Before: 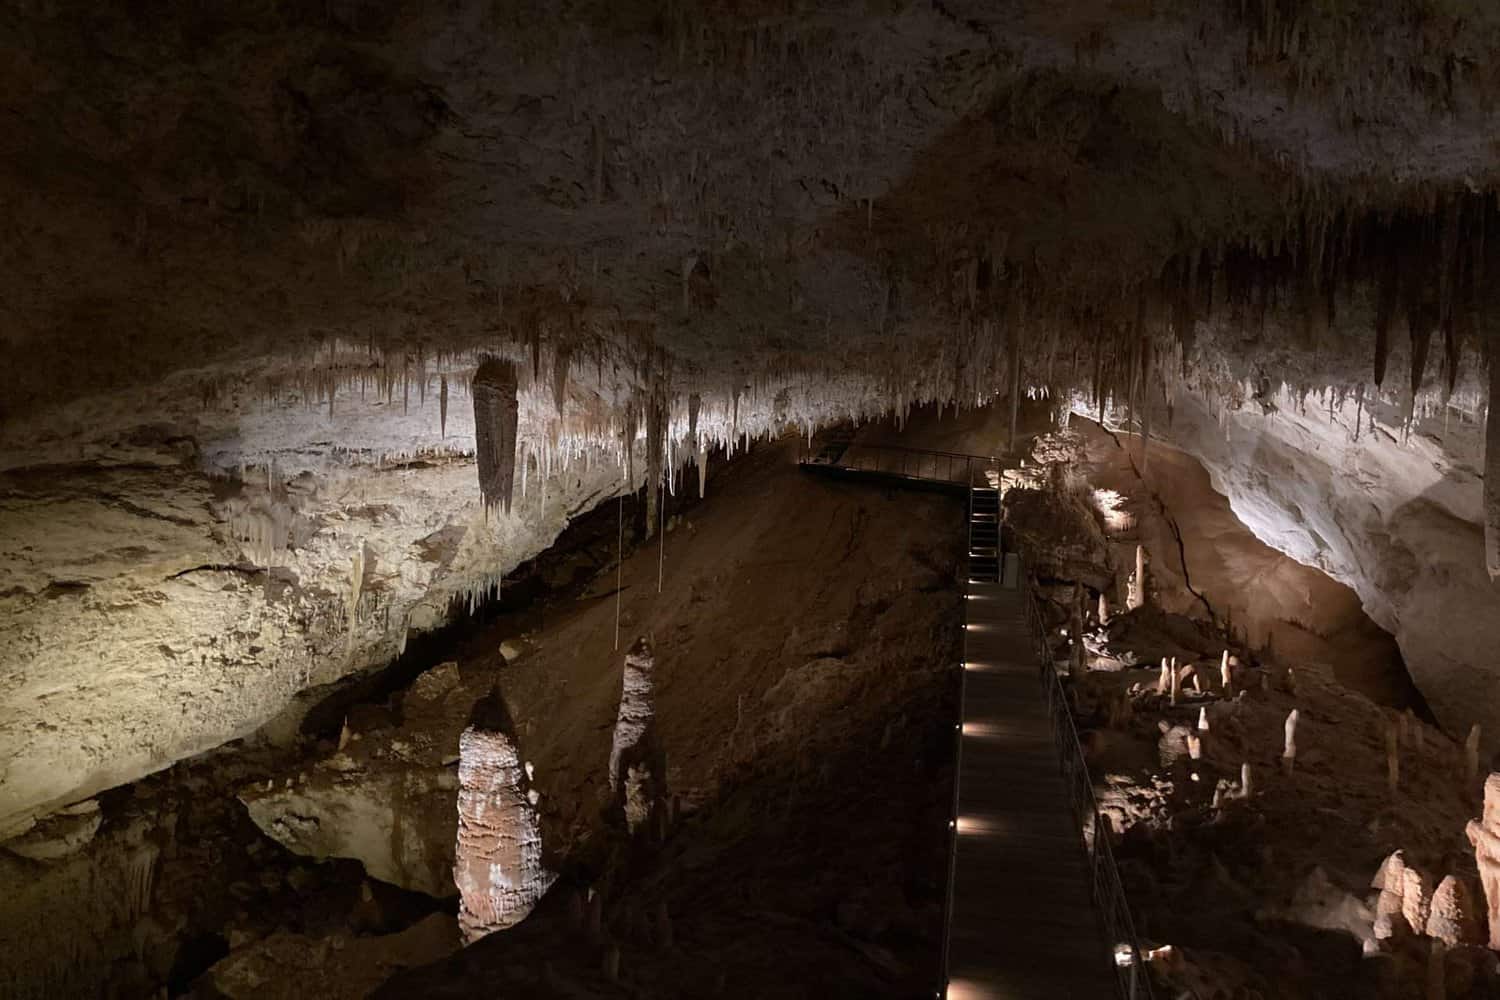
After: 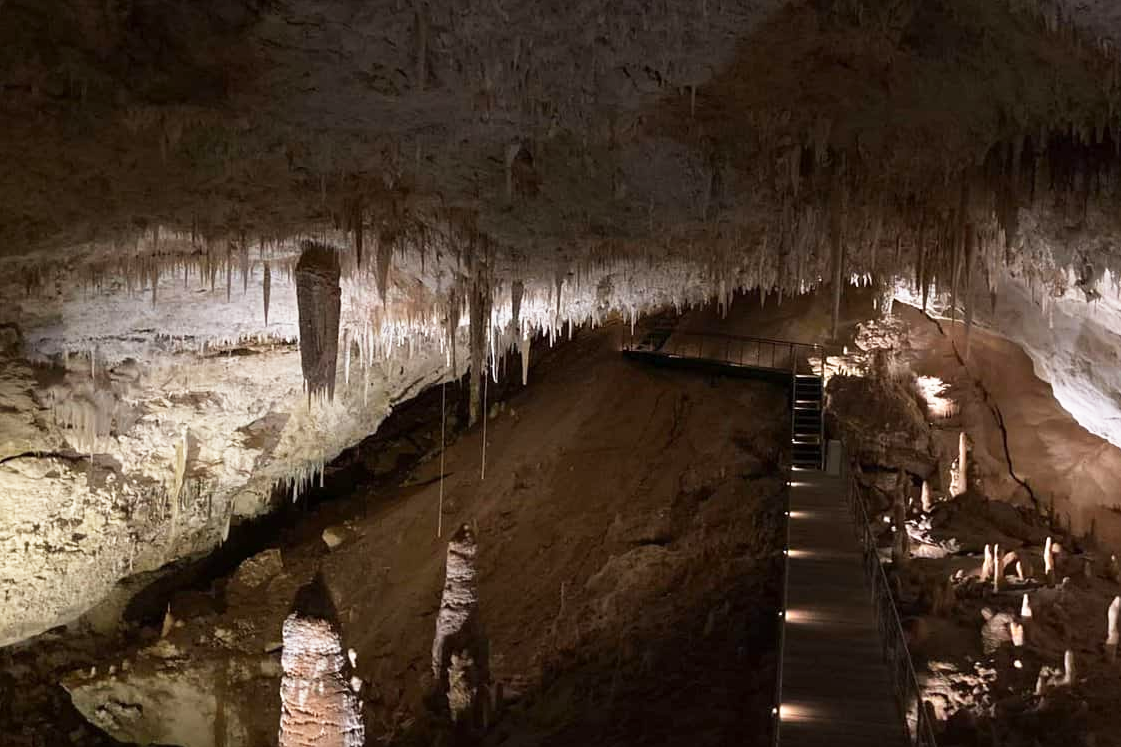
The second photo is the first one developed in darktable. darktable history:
crop and rotate: left 11.831%, top 11.346%, right 13.429%, bottom 13.899%
base curve: curves: ch0 [(0, 0) (0.579, 0.807) (1, 1)], preserve colors none
